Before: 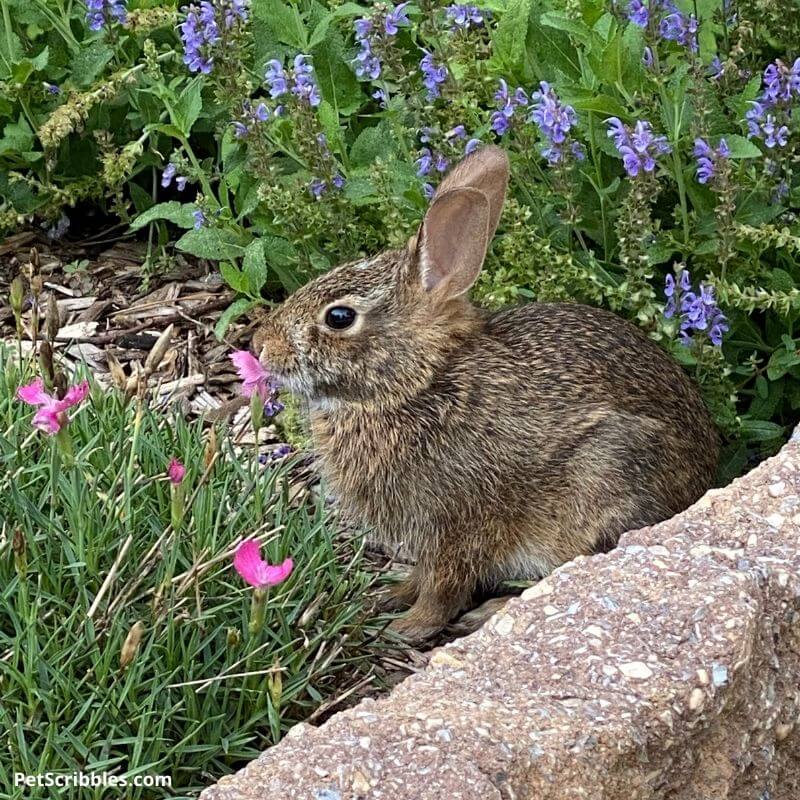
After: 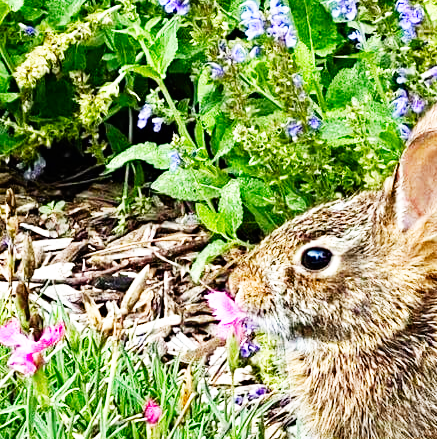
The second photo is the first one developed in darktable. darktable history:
crop and rotate: left 3.047%, top 7.509%, right 42.236%, bottom 37.598%
color balance rgb: linear chroma grading › shadows 32%, linear chroma grading › global chroma -2%, linear chroma grading › mid-tones 4%, perceptual saturation grading › global saturation -2%, perceptual saturation grading › highlights -8%, perceptual saturation grading › mid-tones 8%, perceptual saturation grading › shadows 4%, perceptual brilliance grading › highlights 8%, perceptual brilliance grading › mid-tones 4%, perceptual brilliance grading › shadows 2%, global vibrance 16%, saturation formula JzAzBz (2021)
haze removal: compatibility mode true, adaptive false
base curve: curves: ch0 [(0, 0) (0.007, 0.004) (0.027, 0.03) (0.046, 0.07) (0.207, 0.54) (0.442, 0.872) (0.673, 0.972) (1, 1)], preserve colors none
